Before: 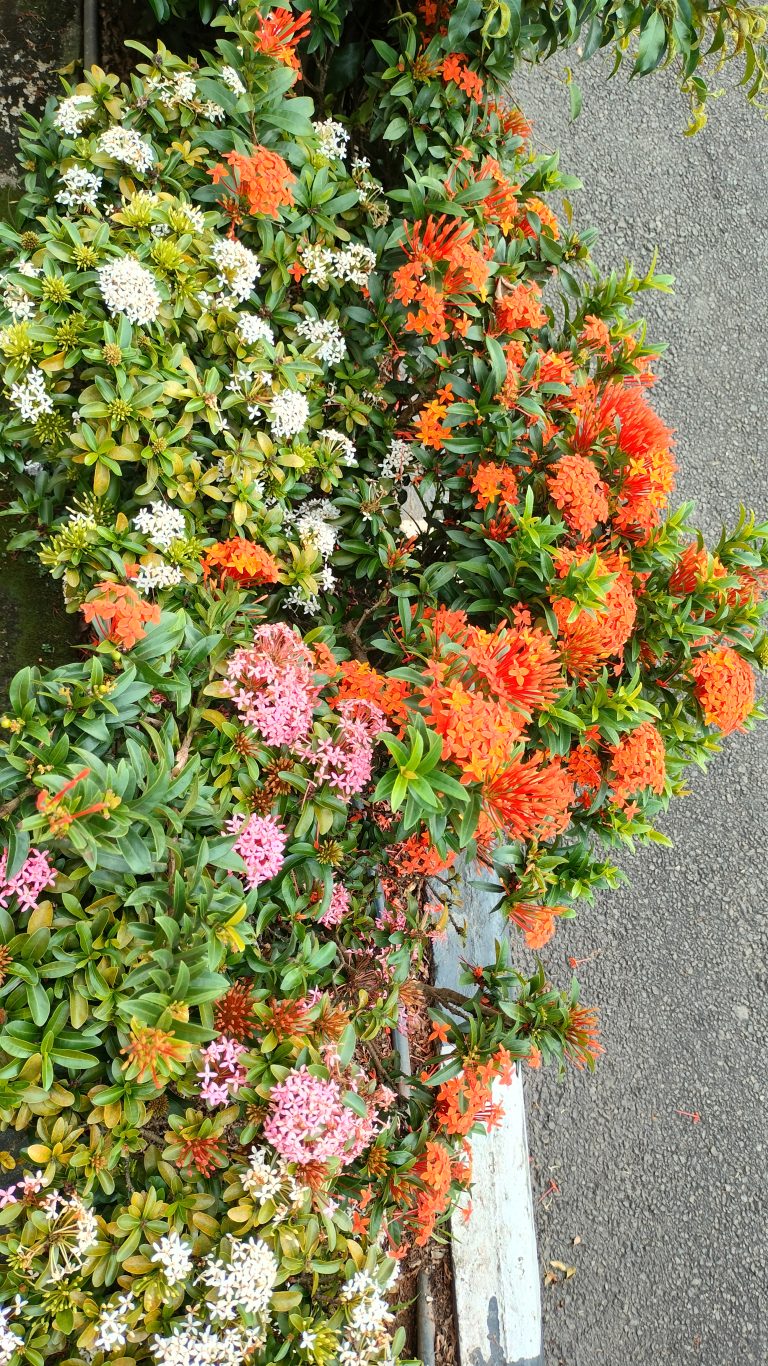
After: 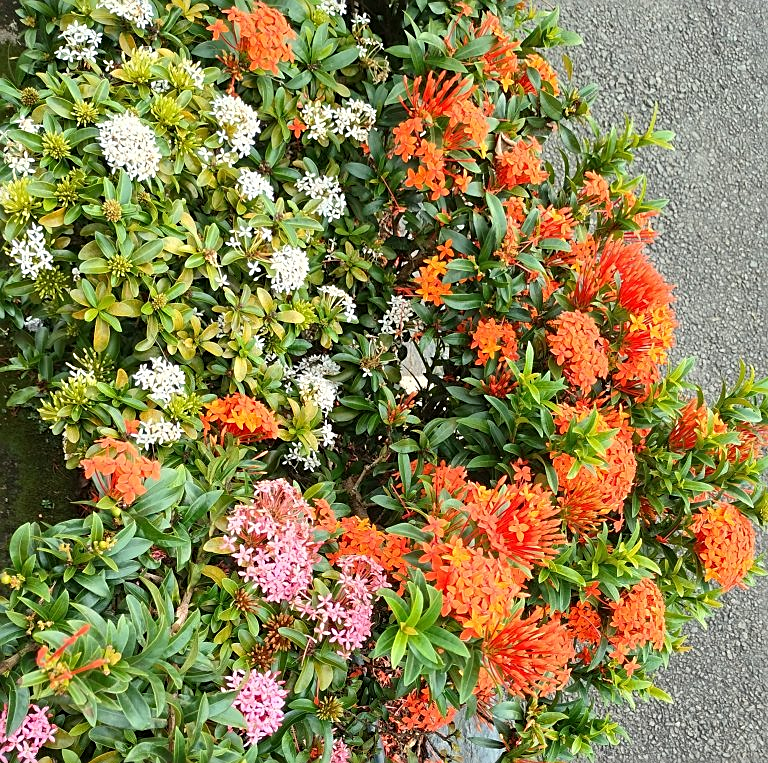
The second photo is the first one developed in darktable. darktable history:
crop and rotate: top 10.574%, bottom 33.505%
sharpen: on, module defaults
